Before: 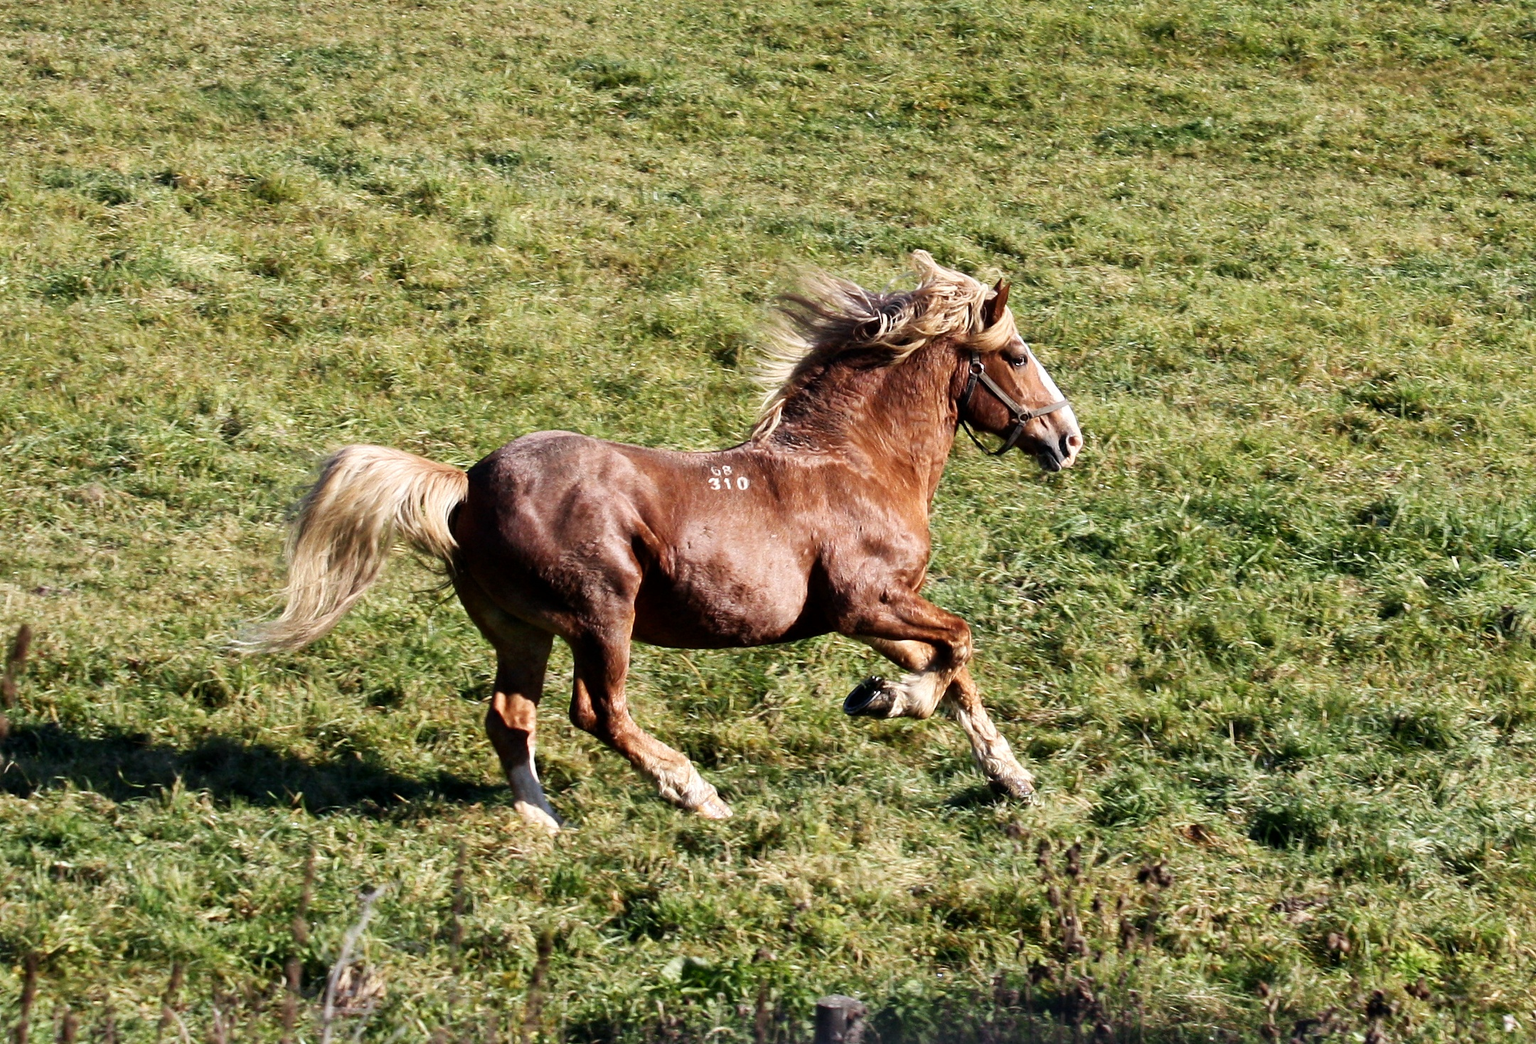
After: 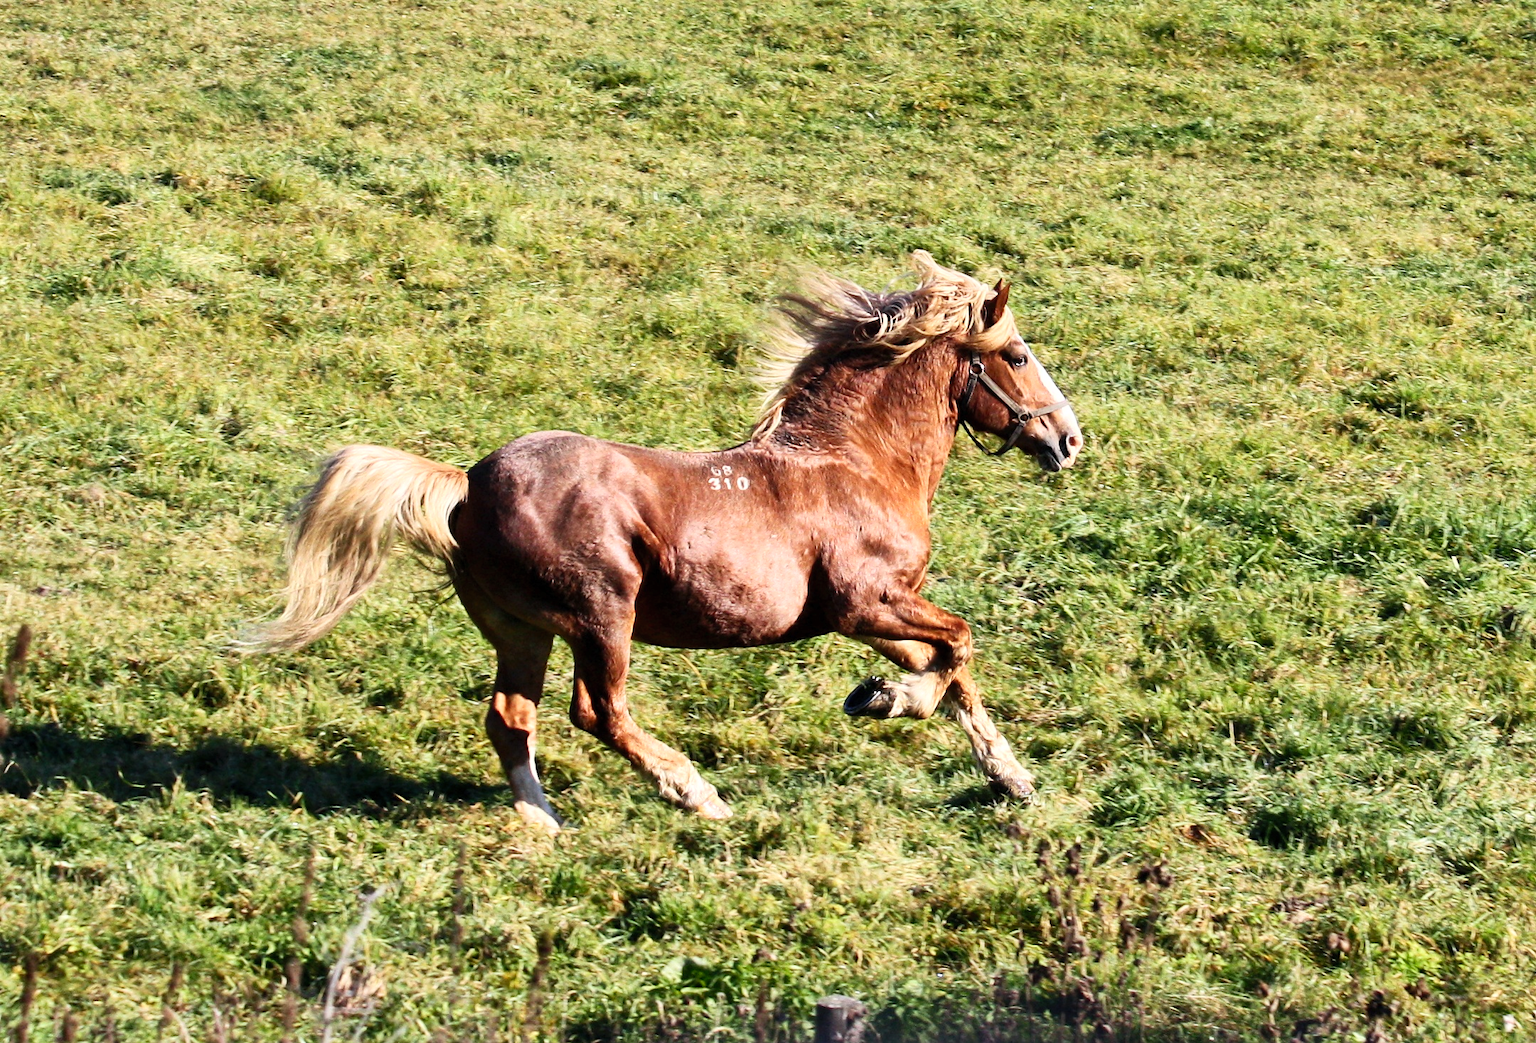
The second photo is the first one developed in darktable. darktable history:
contrast brightness saturation: contrast 0.204, brightness 0.158, saturation 0.226
